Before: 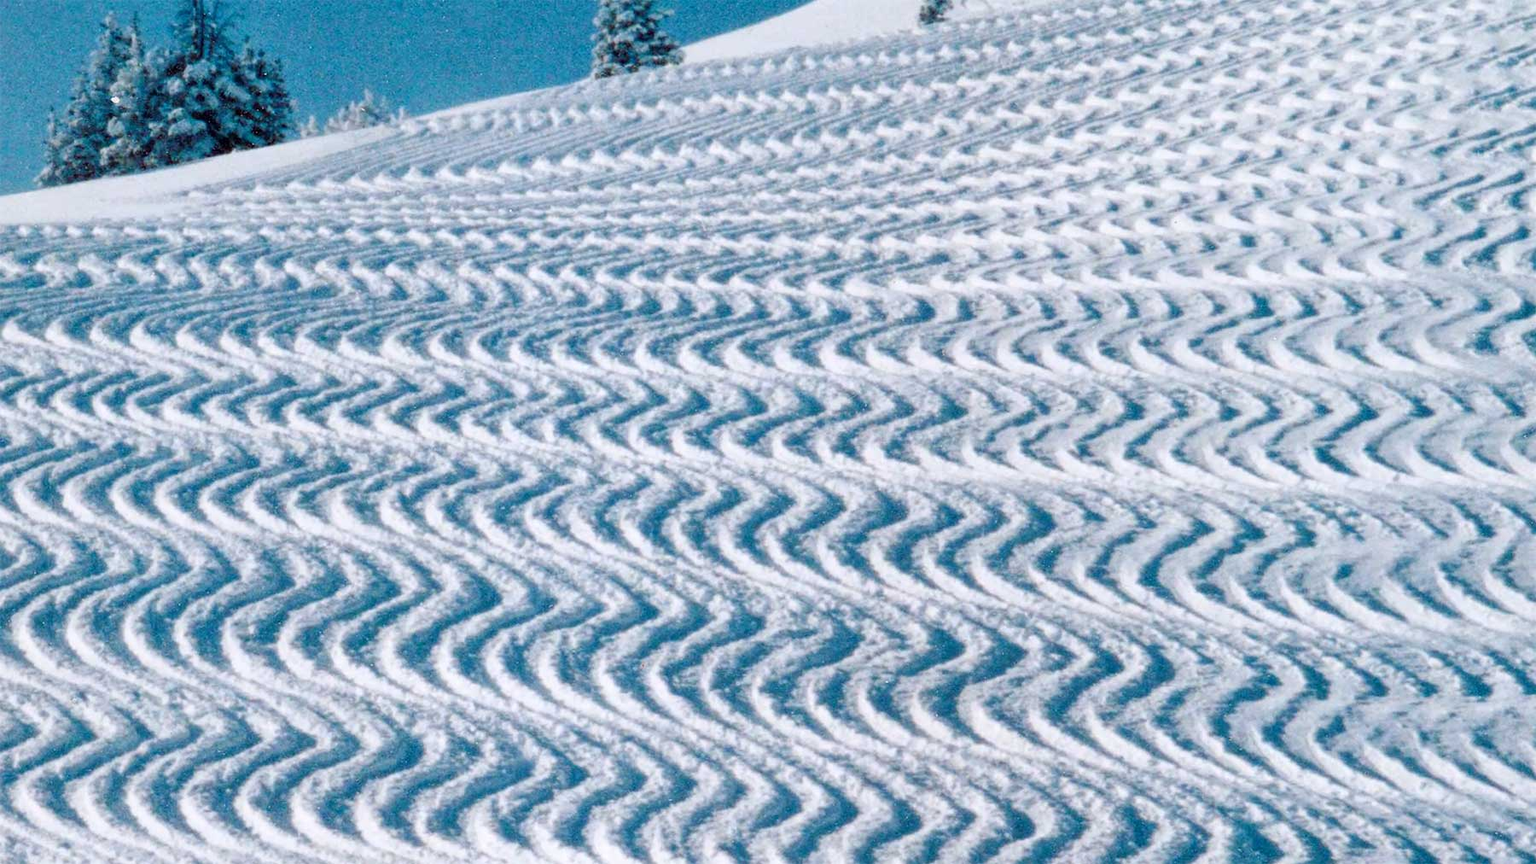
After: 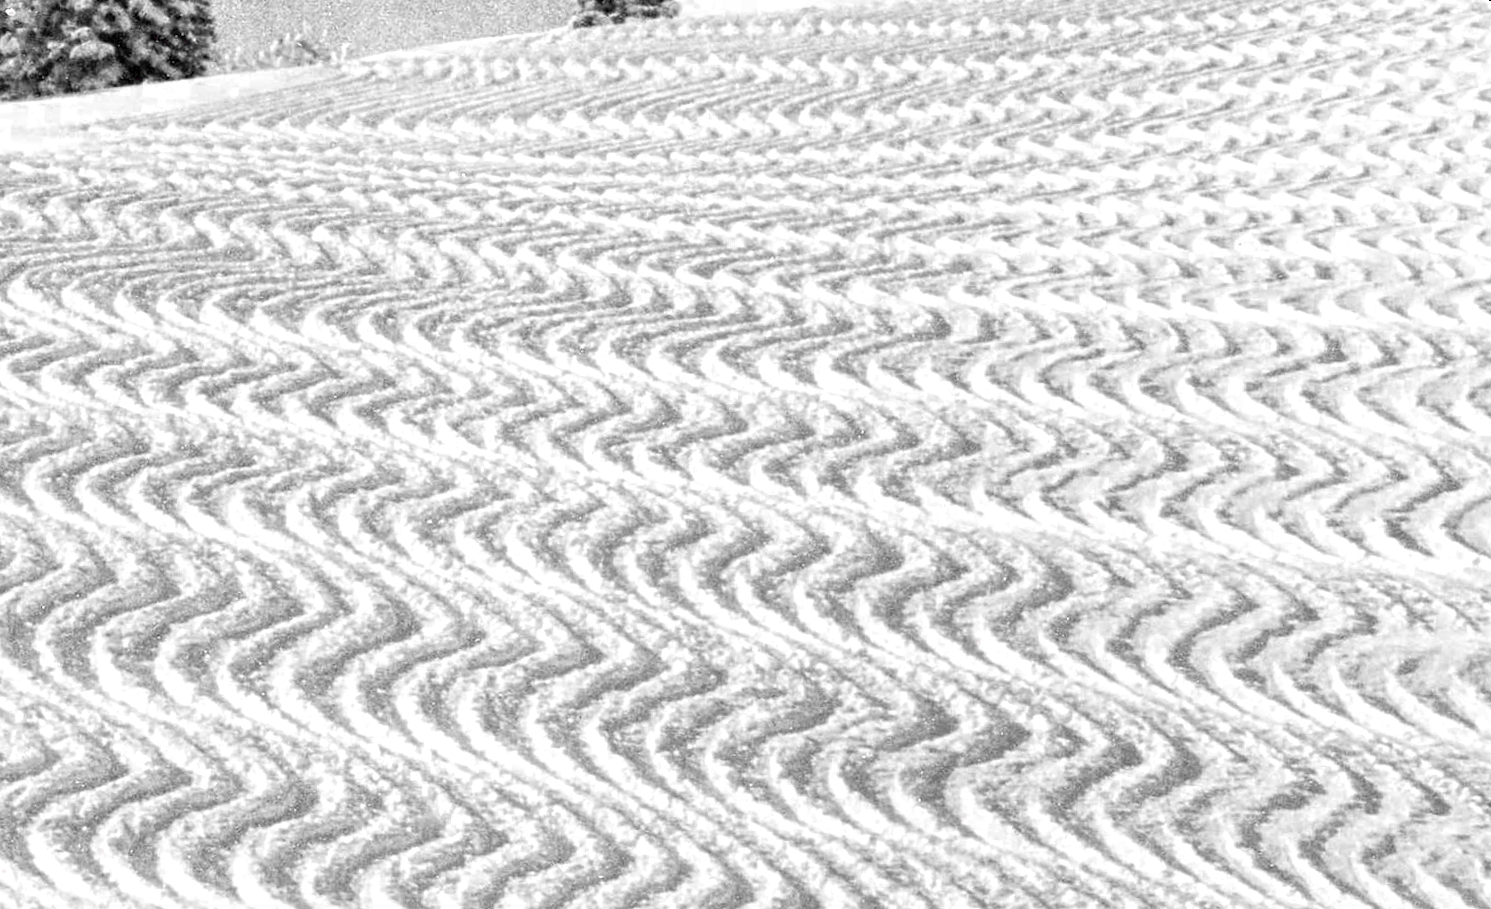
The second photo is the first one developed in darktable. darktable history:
rotate and perspective: rotation 4.1°, automatic cropping off
crop and rotate: left 10.071%, top 10.071%, right 10.02%, bottom 10.02%
color zones: curves: ch0 [(0, 0.352) (0.143, 0.407) (0.286, 0.386) (0.429, 0.431) (0.571, 0.829) (0.714, 0.853) (0.857, 0.833) (1, 0.352)]; ch1 [(0, 0.604) (0.072, 0.726) (0.096, 0.608) (0.205, 0.007) (0.571, -0.006) (0.839, -0.013) (0.857, -0.012) (1, 0.604)]
